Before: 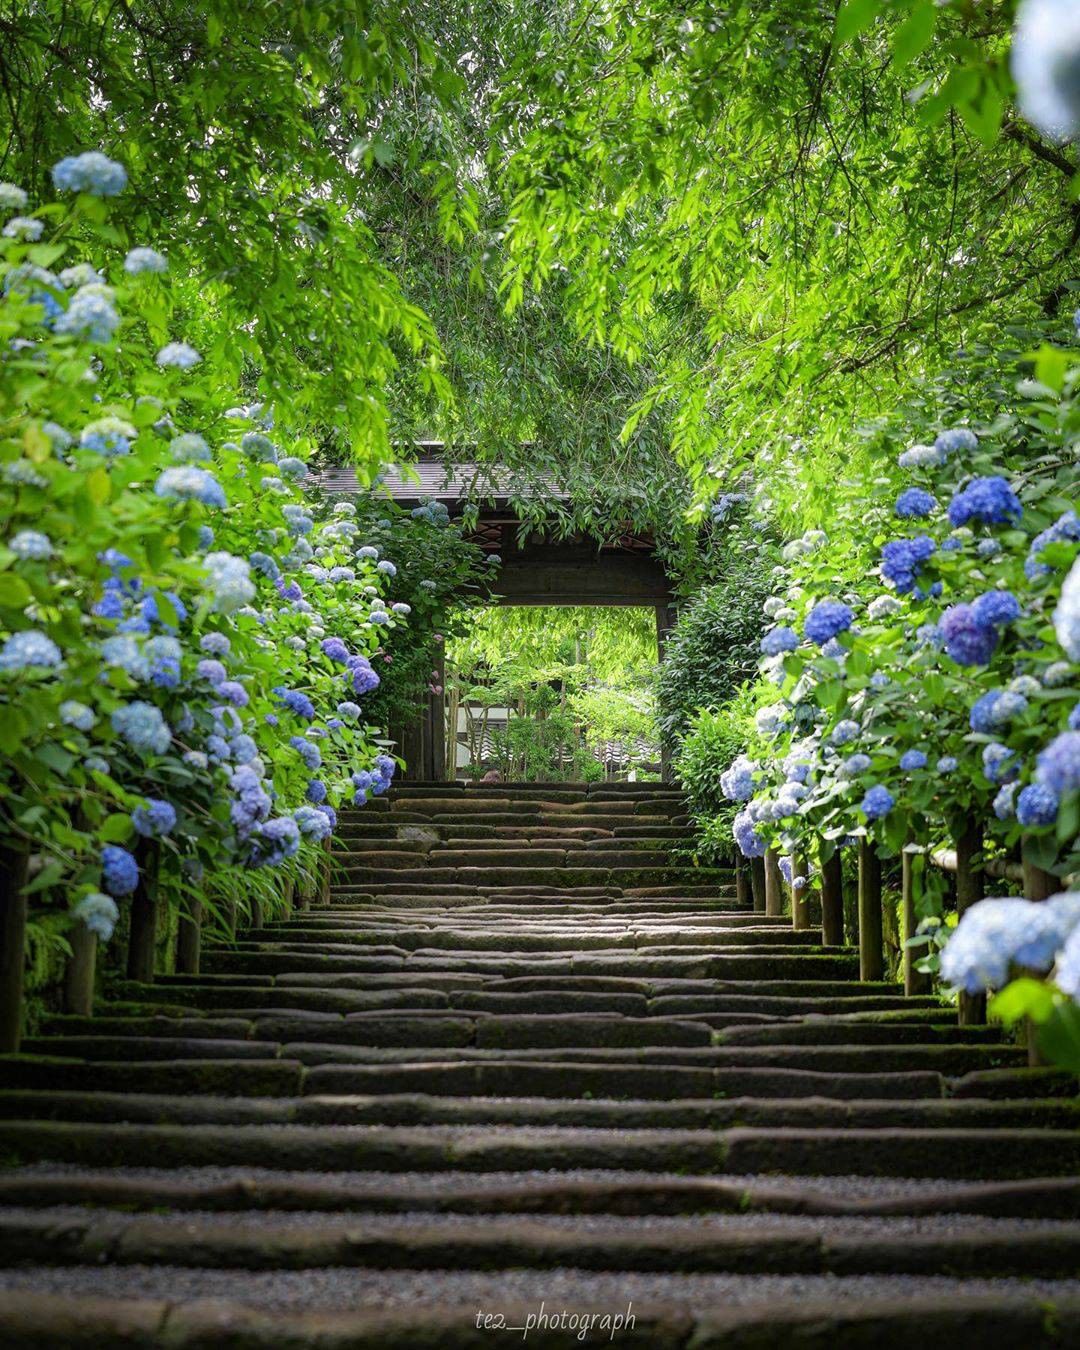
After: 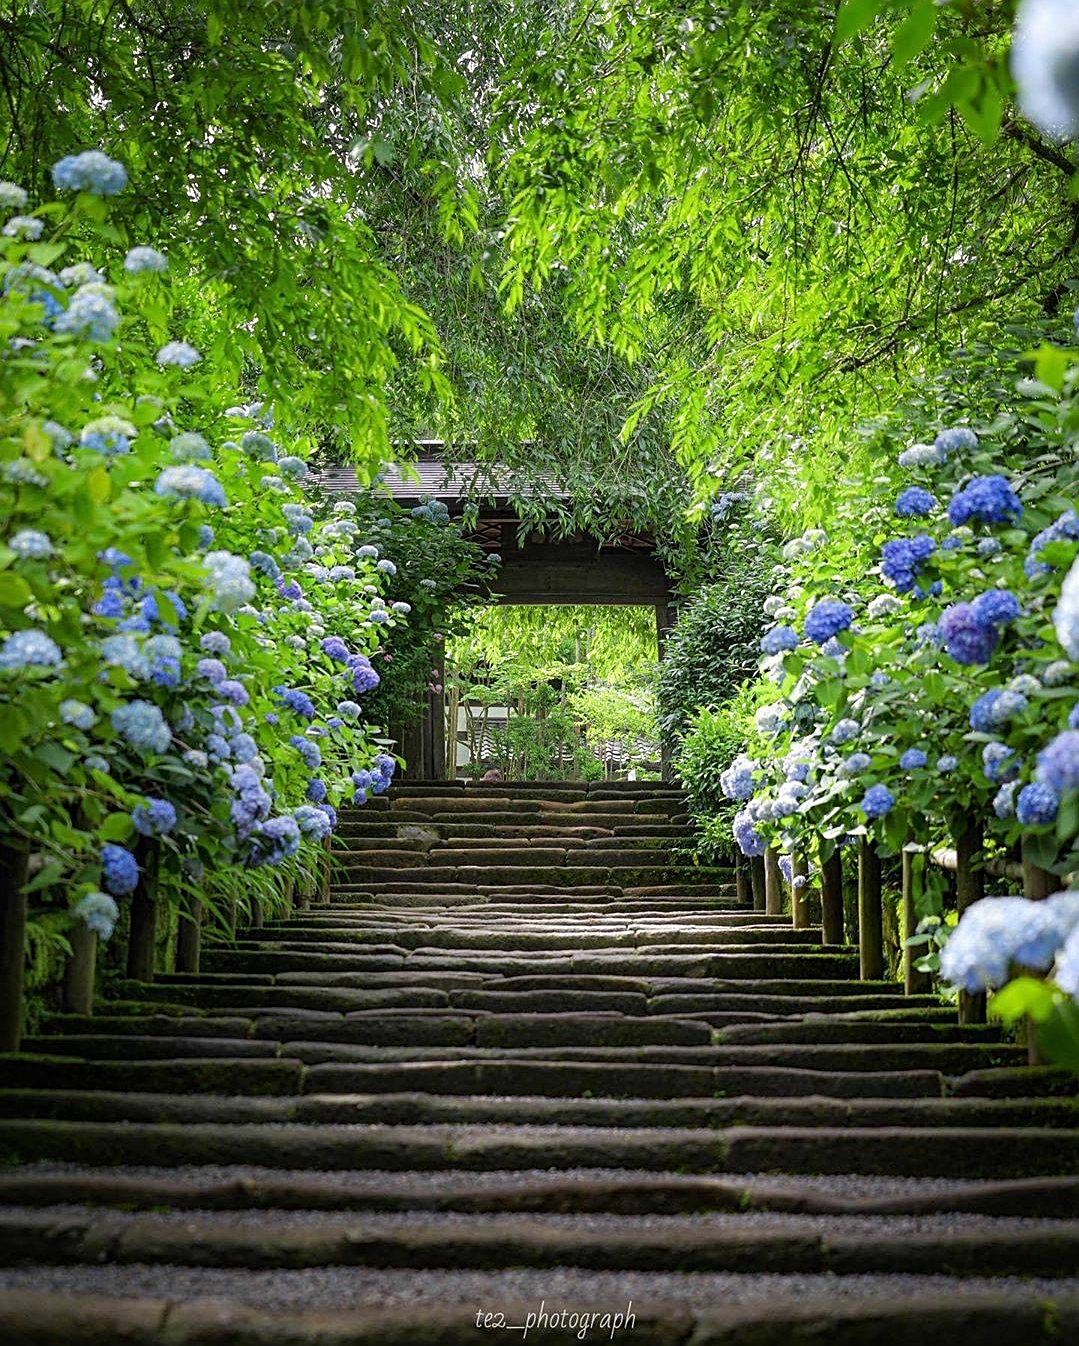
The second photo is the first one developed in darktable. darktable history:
sharpen: on, module defaults
crop: top 0.102%, bottom 0.149%
